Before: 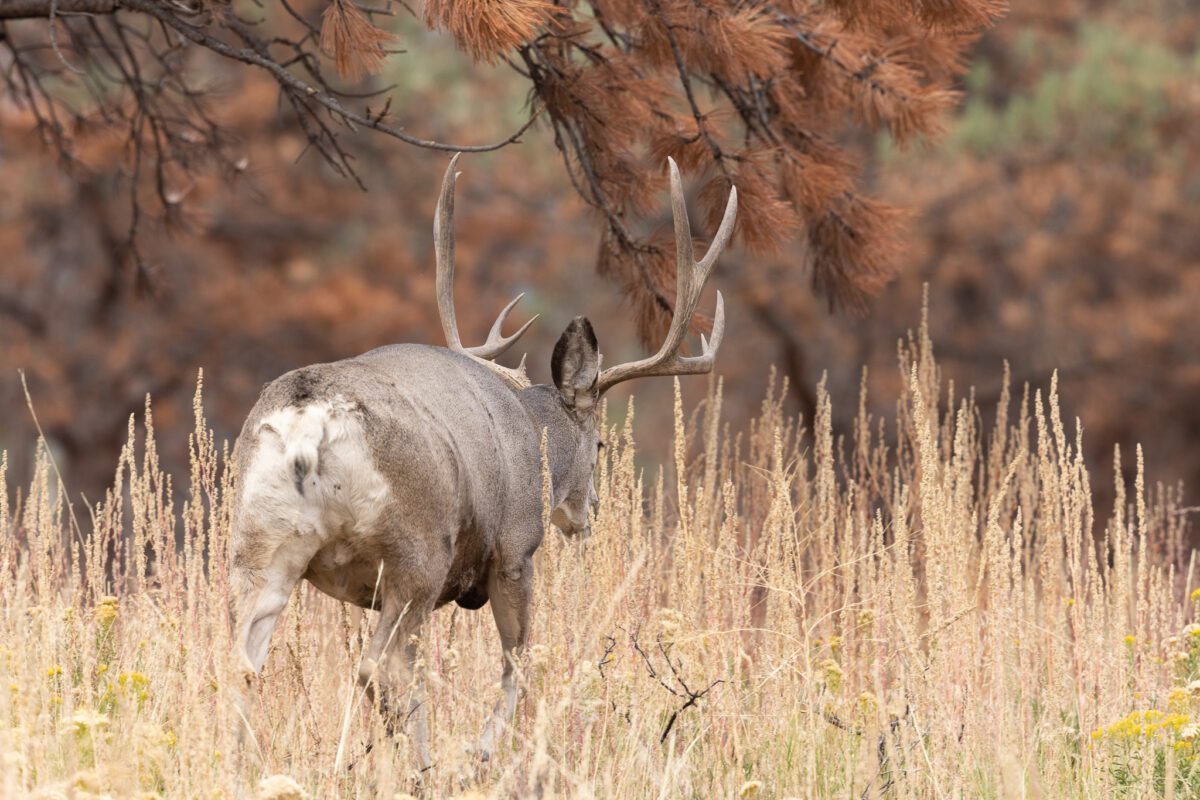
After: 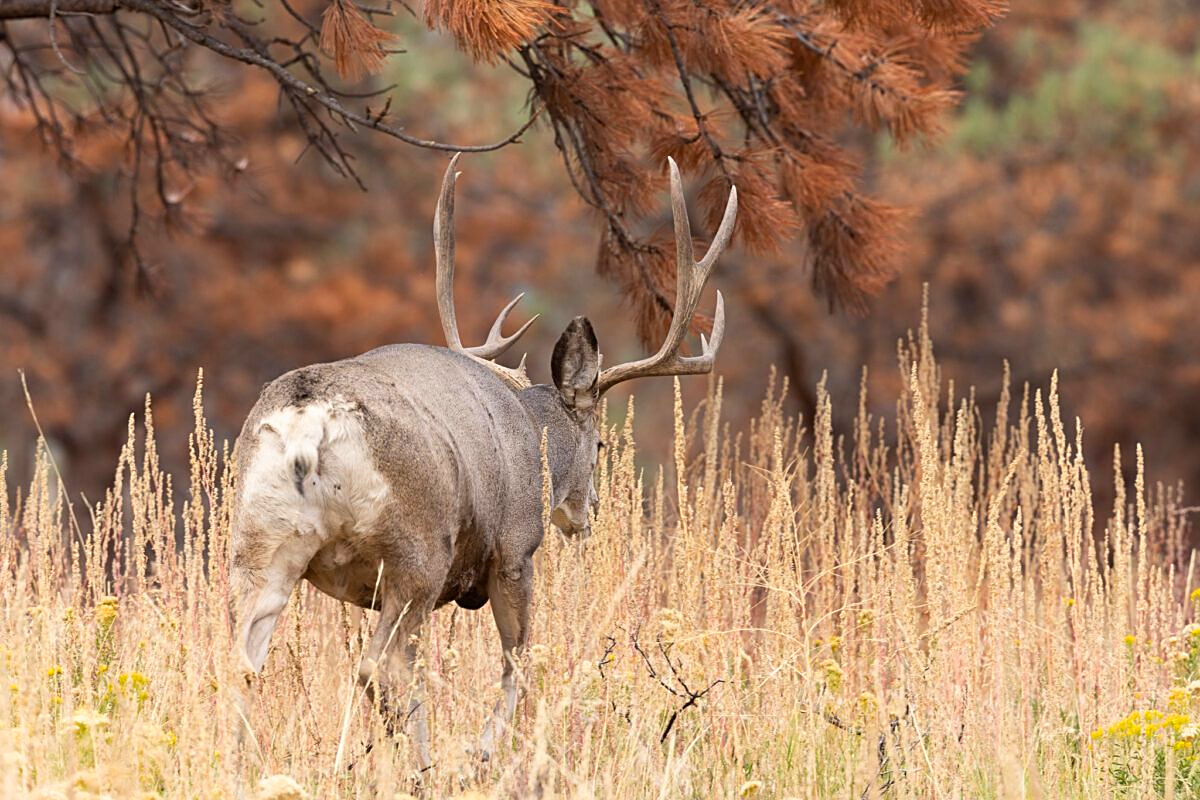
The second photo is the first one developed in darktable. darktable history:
sharpen: on, module defaults
contrast brightness saturation: contrast 0.087, saturation 0.285
